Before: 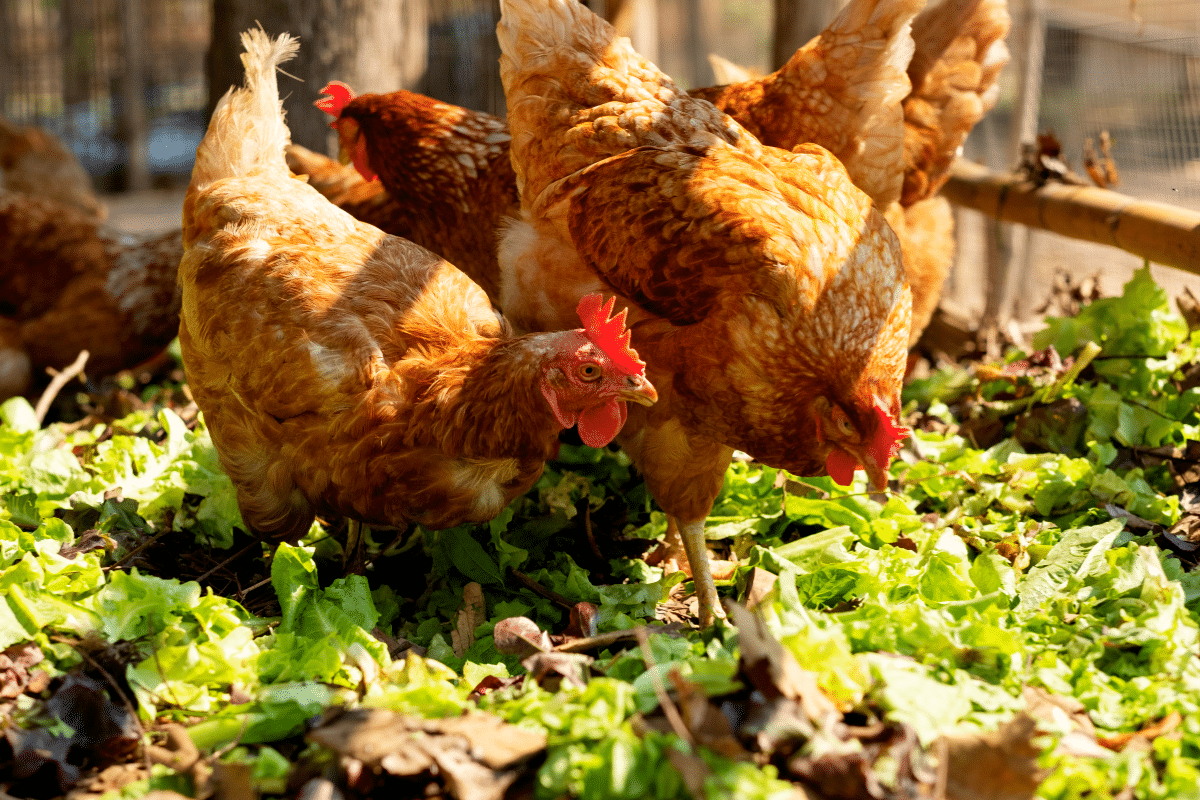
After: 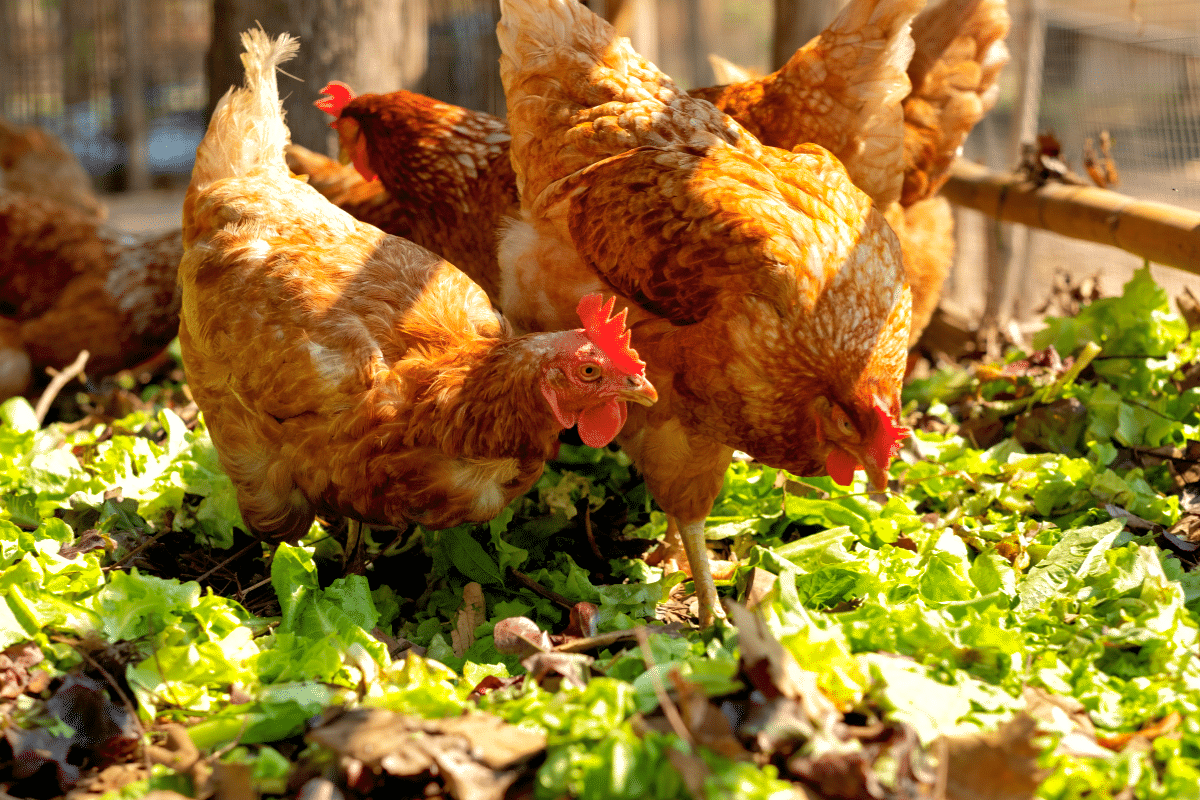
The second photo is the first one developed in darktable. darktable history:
exposure: exposure 0.197 EV, compensate highlight preservation false
shadows and highlights: on, module defaults
